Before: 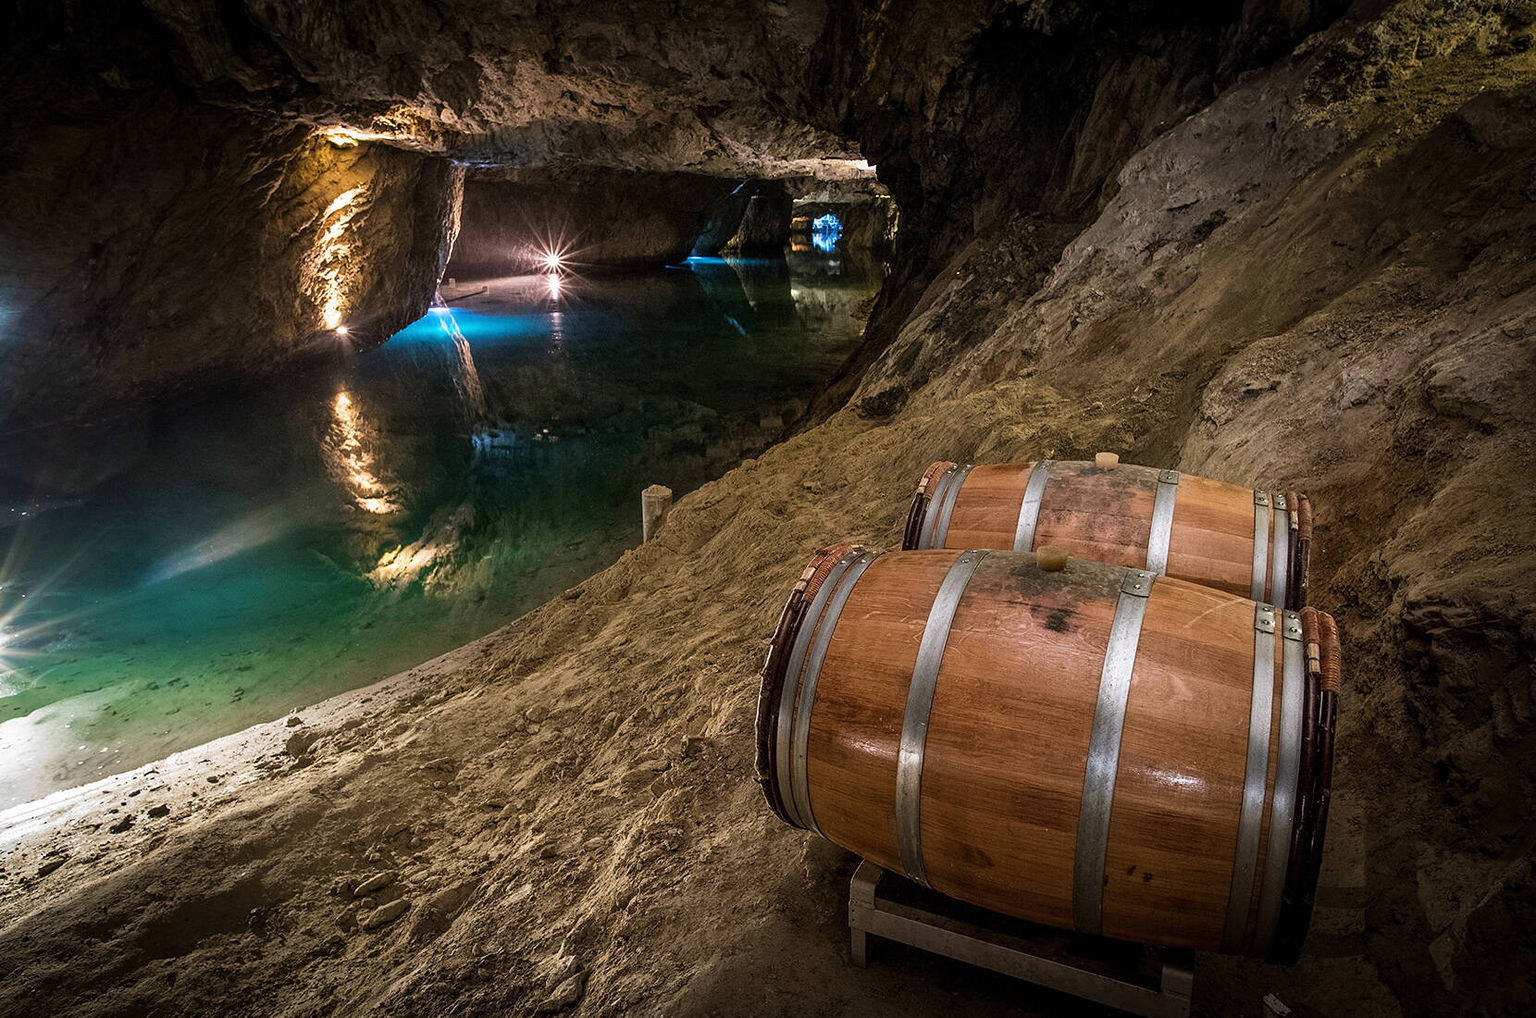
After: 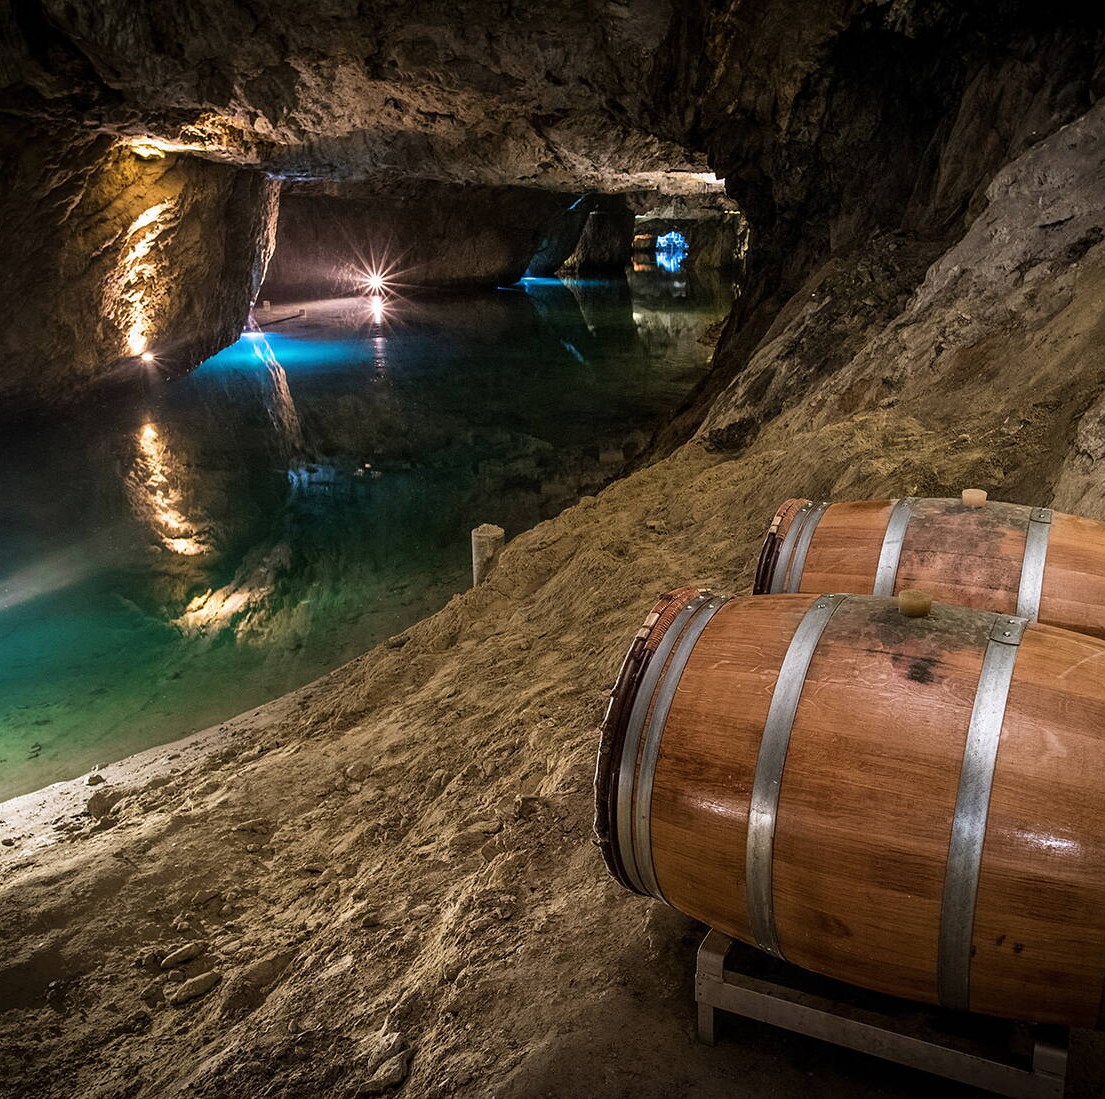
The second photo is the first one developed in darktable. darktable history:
crop and rotate: left 13.375%, right 20.014%
